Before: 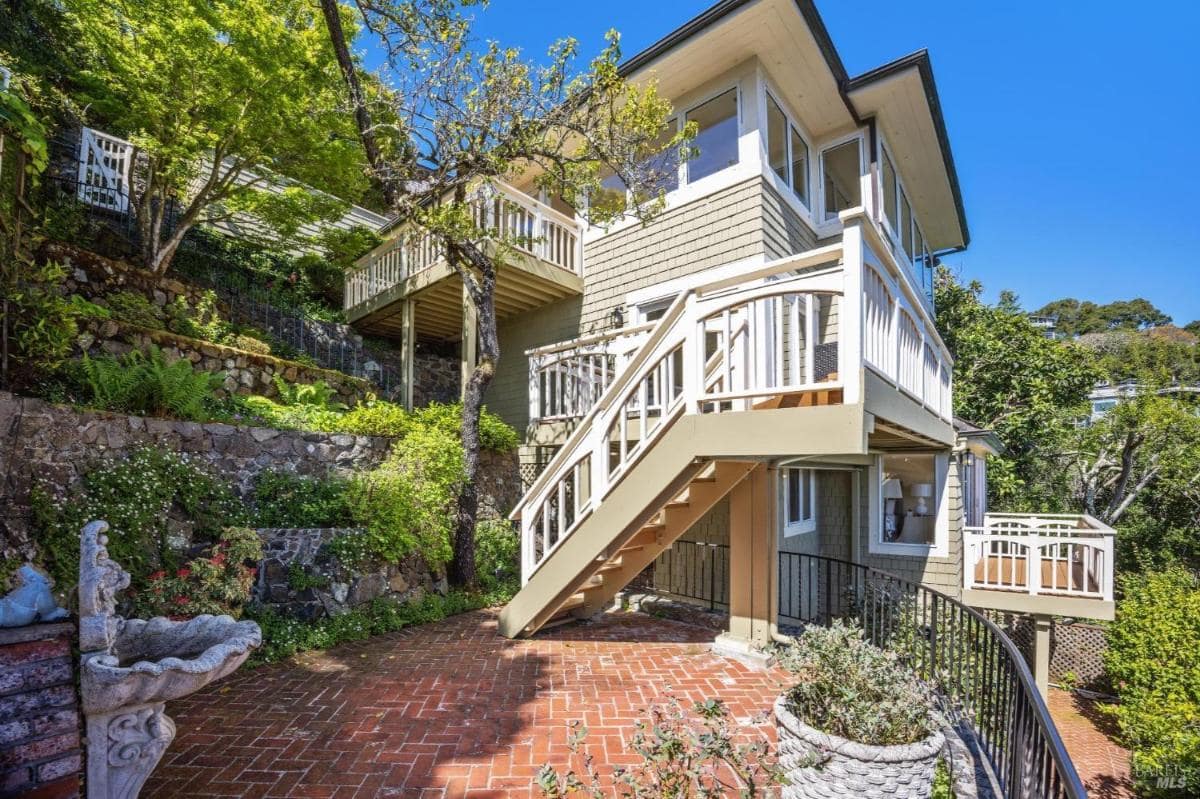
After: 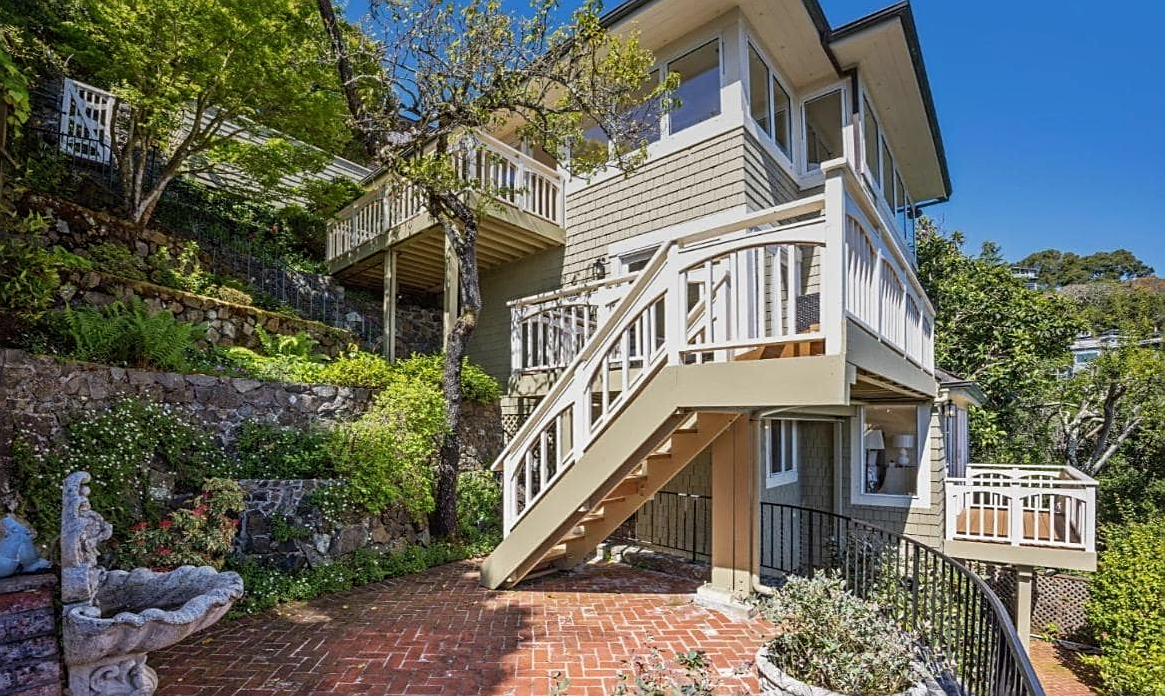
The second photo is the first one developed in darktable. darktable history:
crop: left 1.507%, top 6.147%, right 1.379%, bottom 6.637%
sharpen: on, module defaults
graduated density: rotation -0.352°, offset 57.64
